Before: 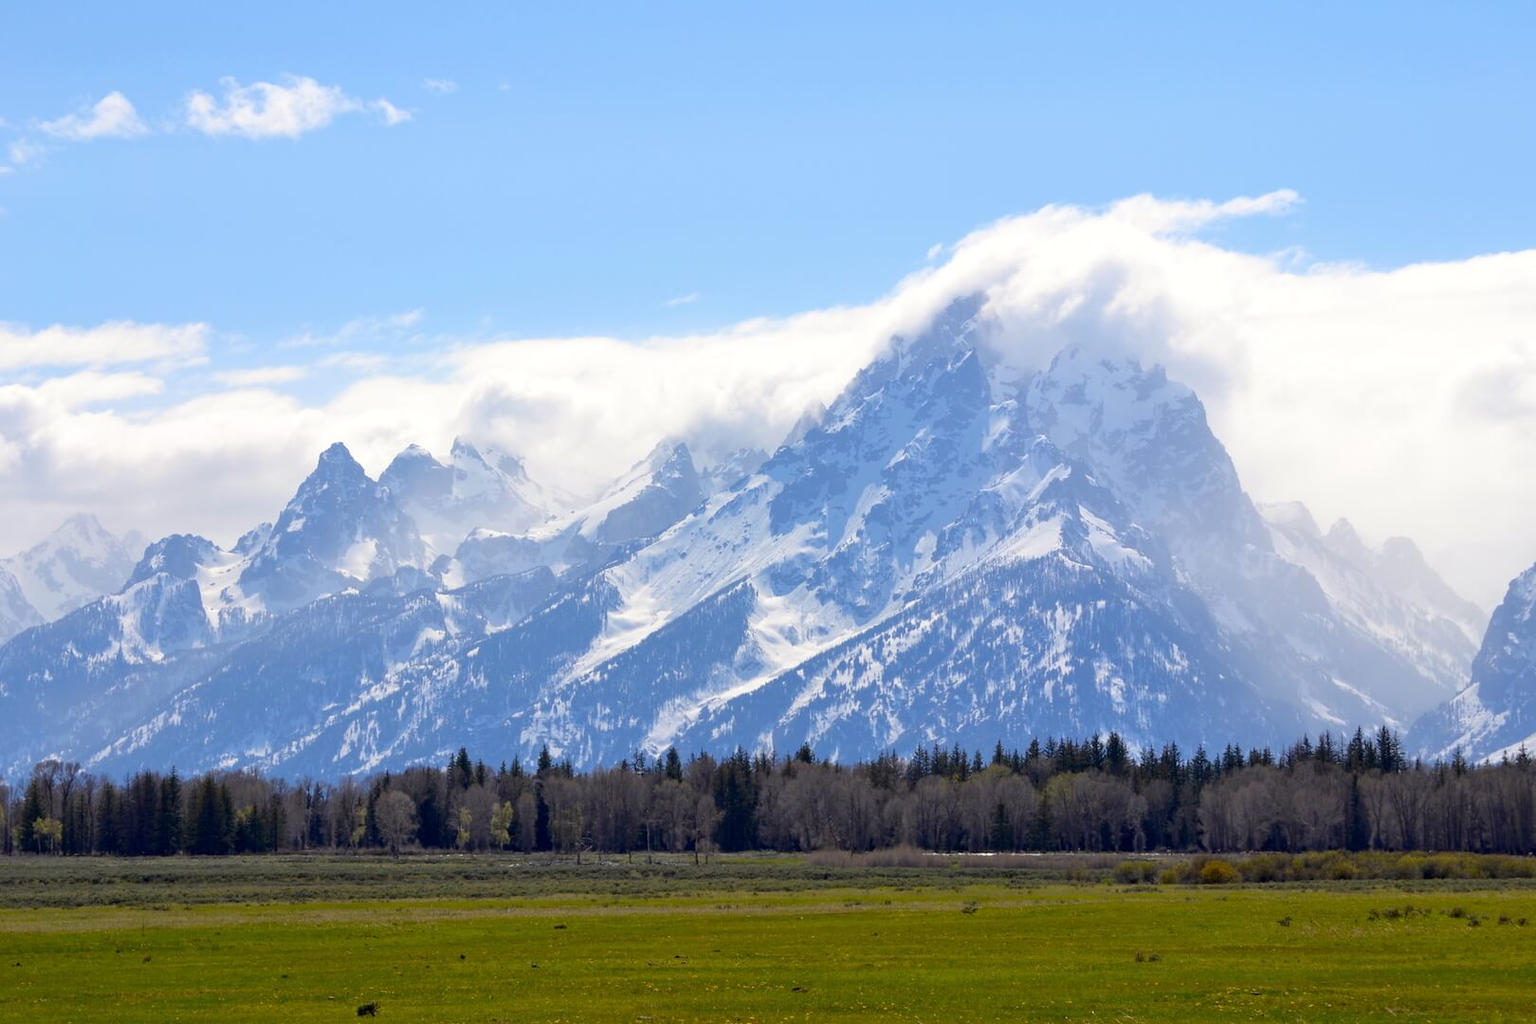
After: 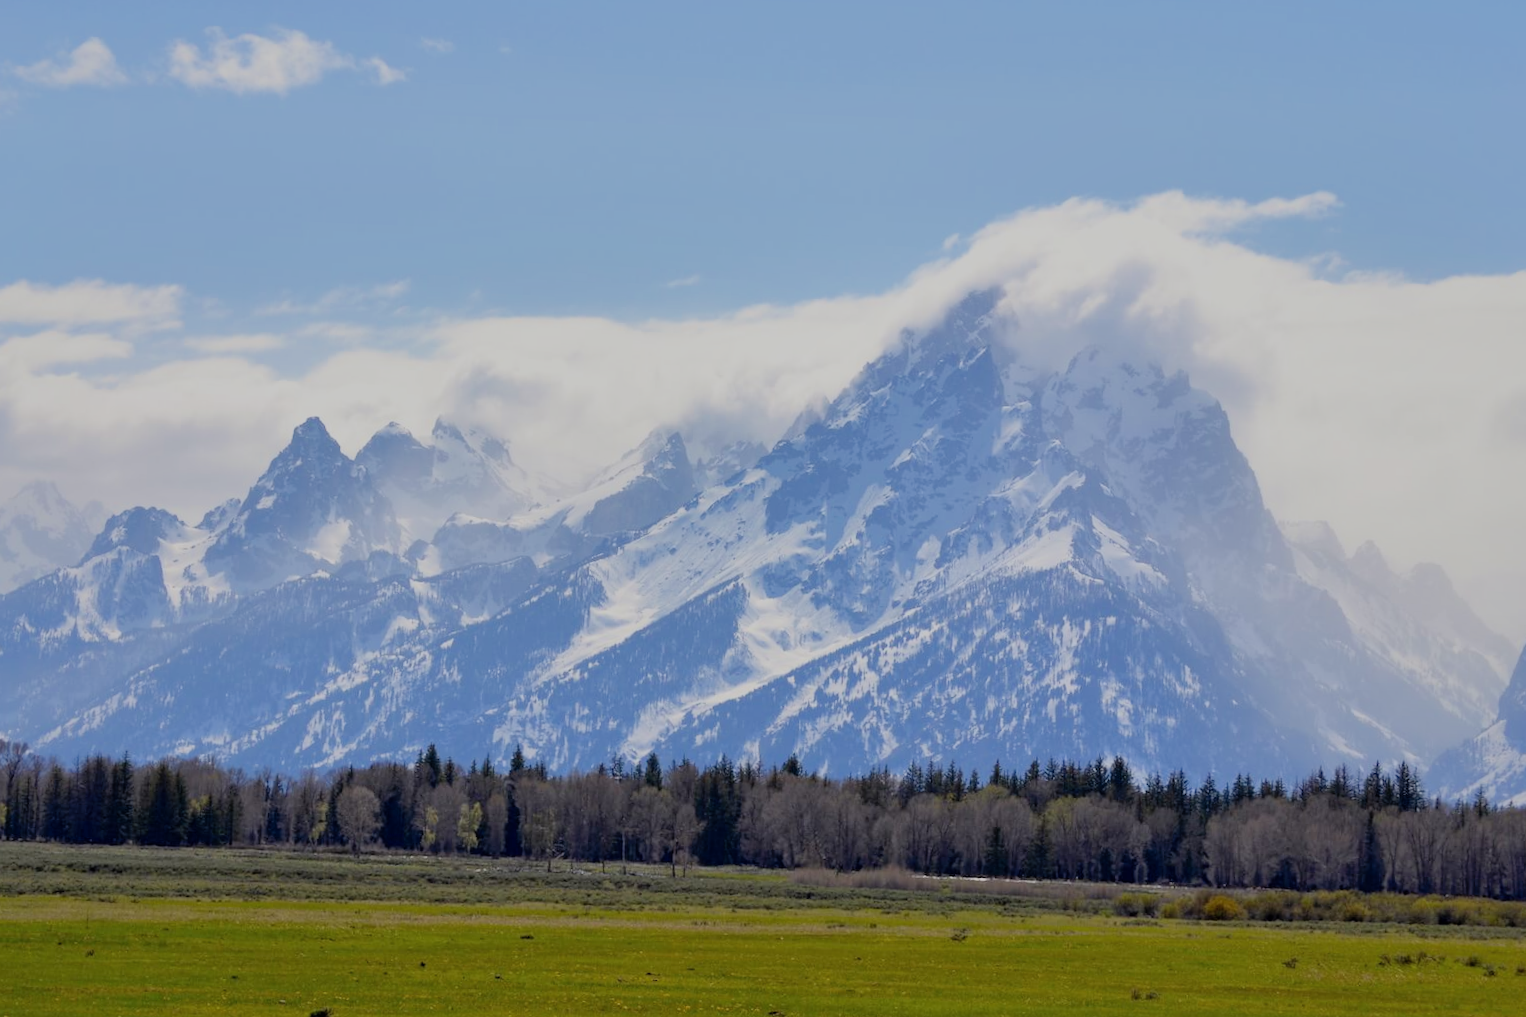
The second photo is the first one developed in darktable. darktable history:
shadows and highlights: on, module defaults
filmic rgb: black relative exposure -16 EV, white relative exposure 6.12 EV, hardness 5.22
crop and rotate: angle -2.38°
